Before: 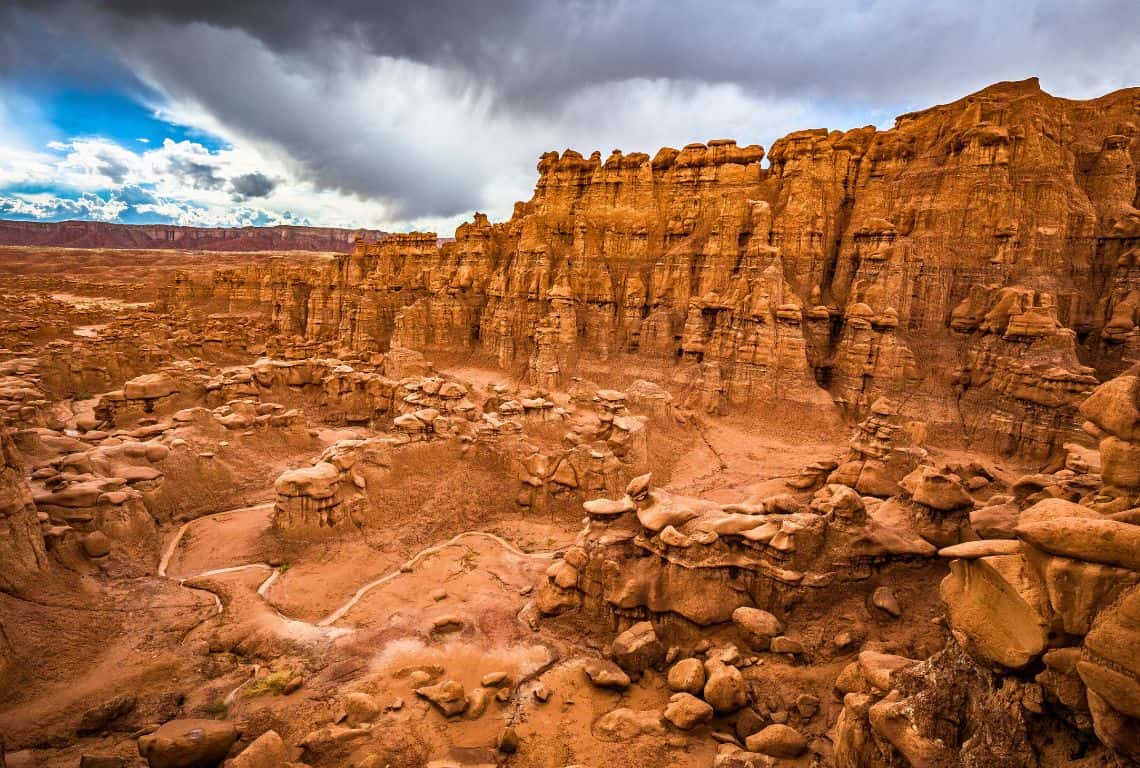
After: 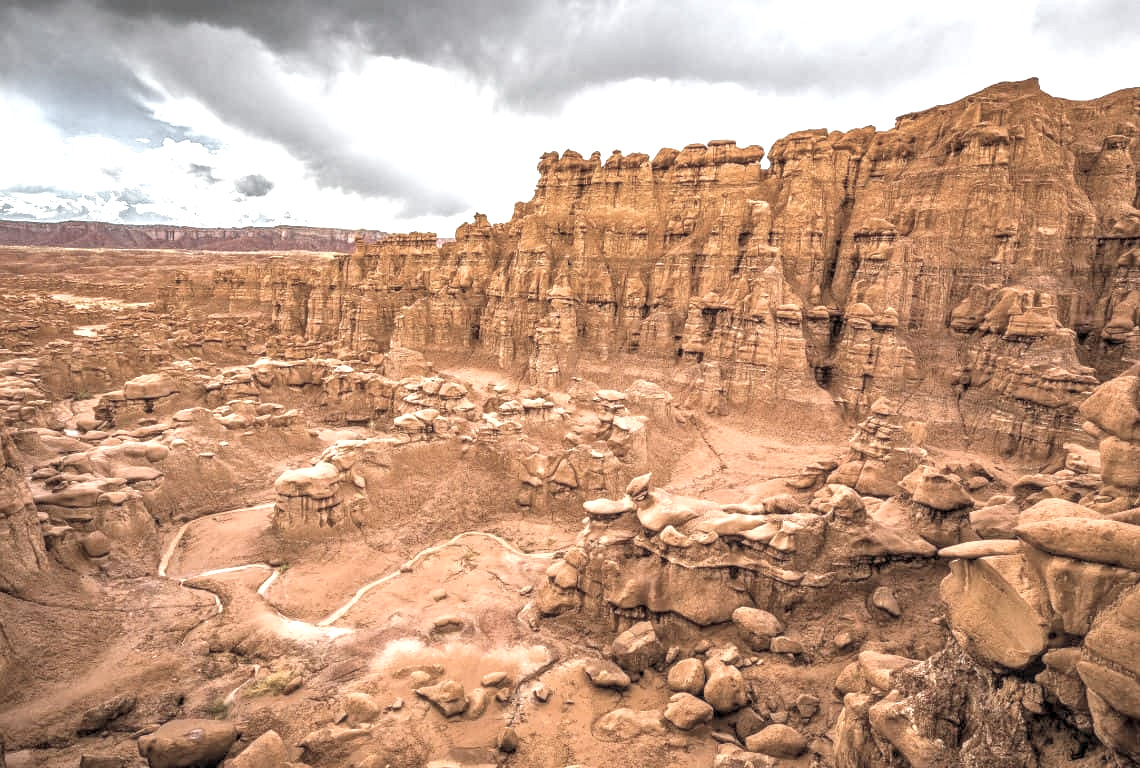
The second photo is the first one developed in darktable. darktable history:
exposure: black level correction 0, exposure 1.024 EV, compensate highlight preservation false
color zones: curves: ch0 [(0.004, 0.388) (0.125, 0.392) (0.25, 0.404) (0.375, 0.5) (0.5, 0.5) (0.625, 0.5) (0.75, 0.5) (0.875, 0.5)]; ch1 [(0, 0.5) (0.125, 0.5) (0.25, 0.5) (0.375, 0.124) (0.524, 0.124) (0.645, 0.128) (0.789, 0.132) (0.914, 0.096) (0.998, 0.068)]
local contrast: detail 130%
contrast brightness saturation: brightness 0.187, saturation -0.5
